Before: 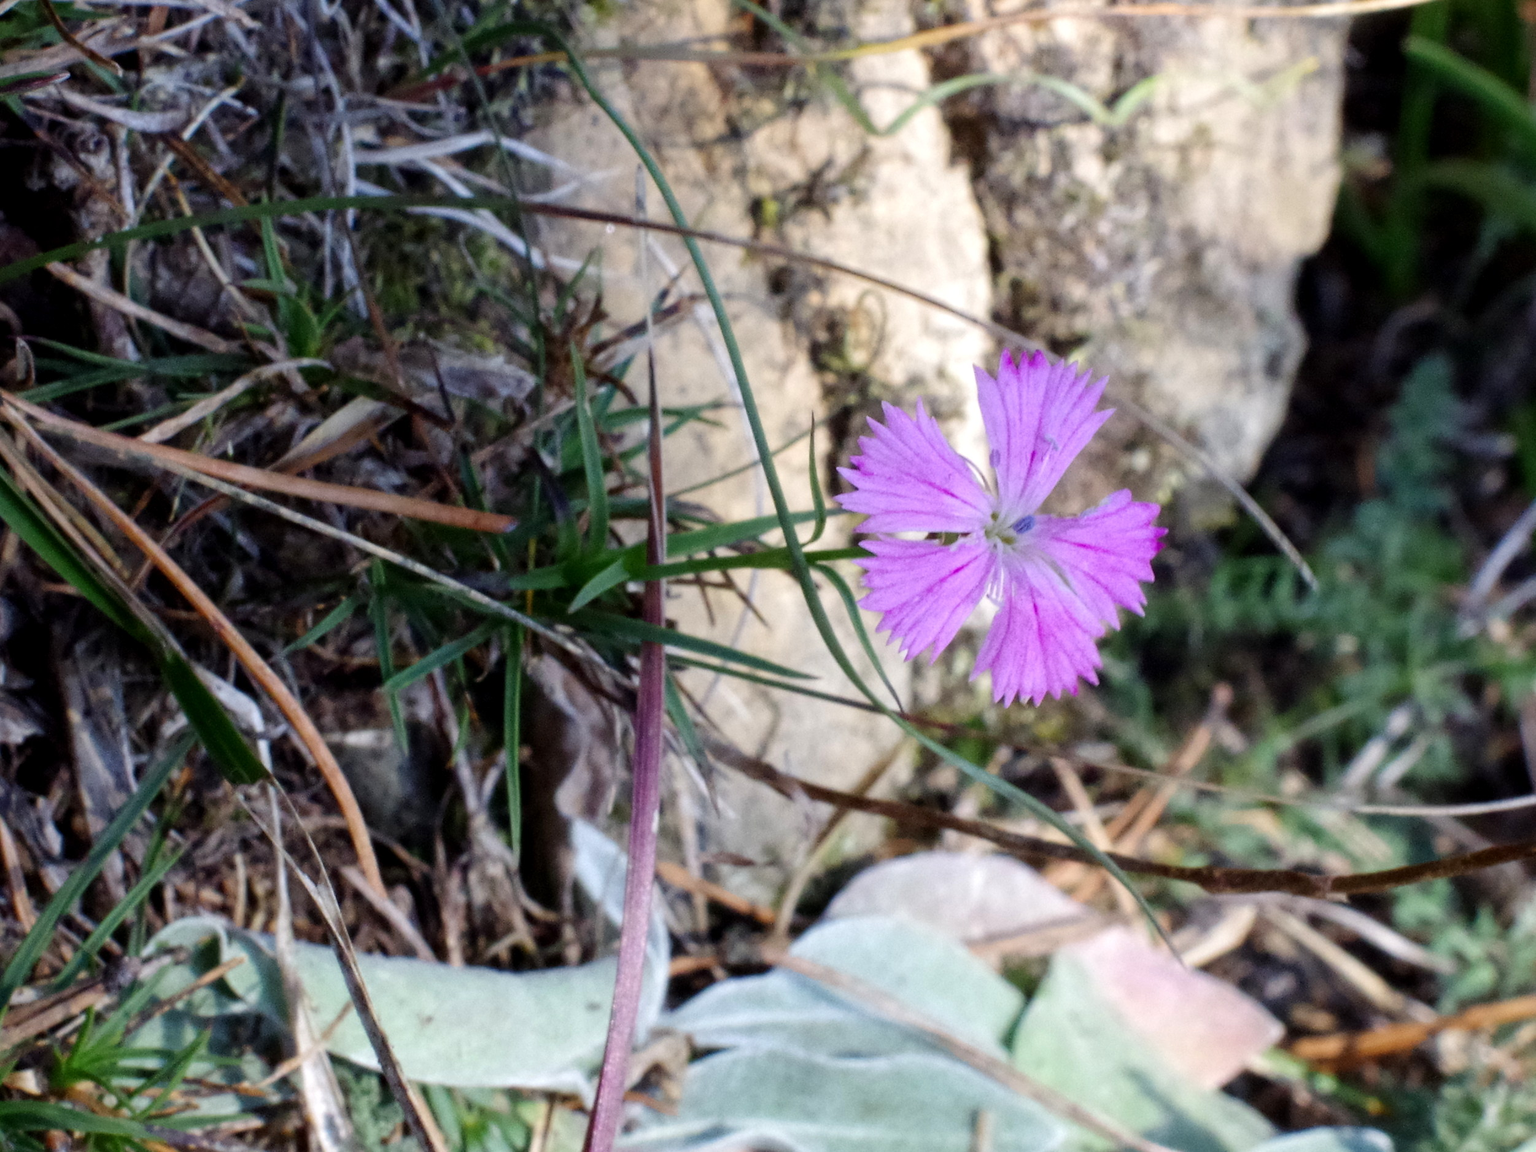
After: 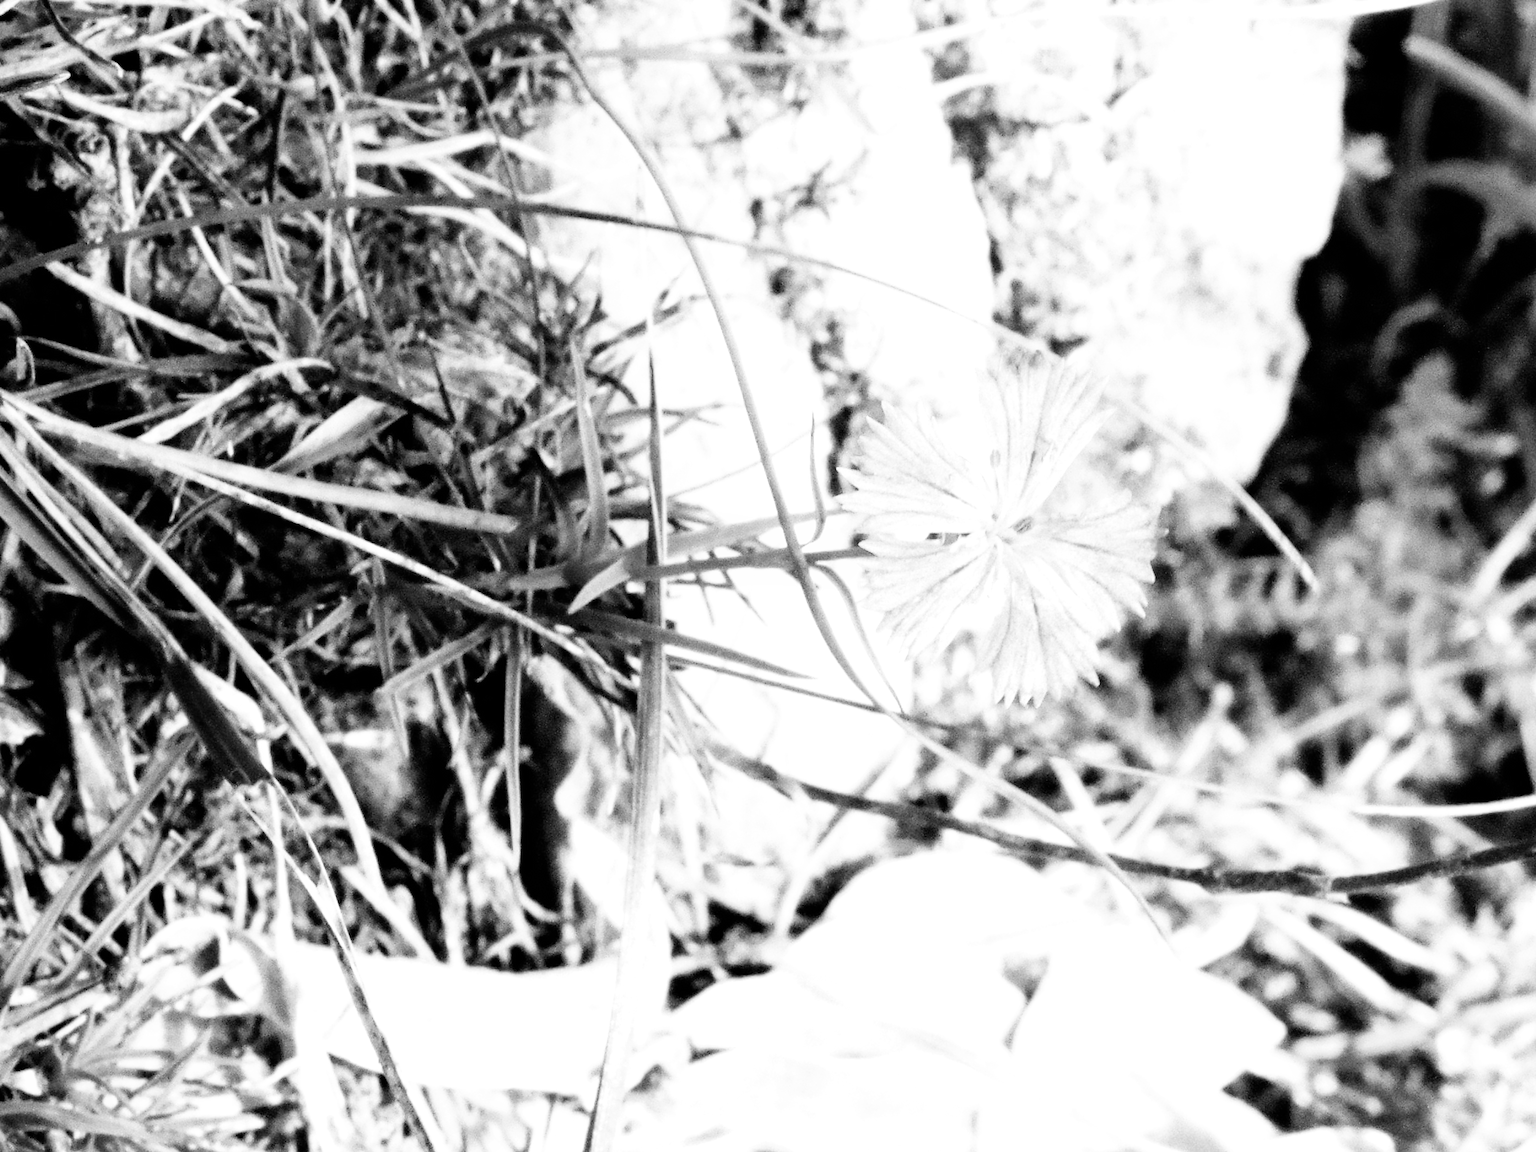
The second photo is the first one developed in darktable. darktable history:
filmic rgb: black relative exposure -5 EV, white relative exposure 3.5 EV, hardness 3.19, contrast 1.4, highlights saturation mix -30%
exposure: black level correction 0, exposure 1.55 EV, compensate exposure bias true, compensate highlight preservation false
monochrome: on, module defaults
